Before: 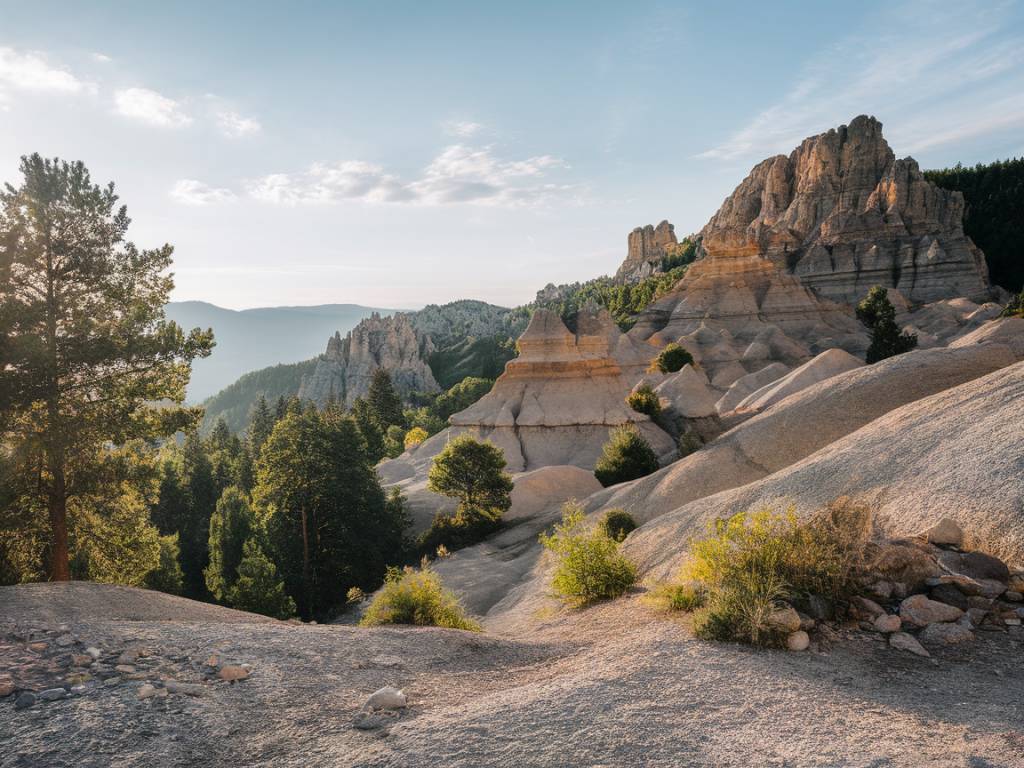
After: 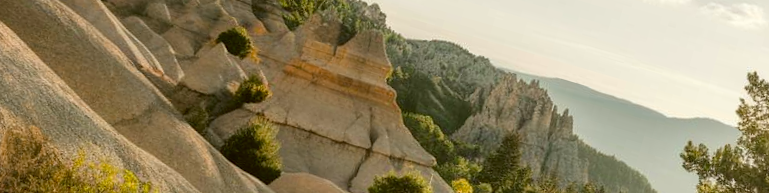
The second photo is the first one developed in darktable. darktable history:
crop and rotate: angle 16.12°, top 30.835%, bottom 35.653%
color correction: highlights a* -1.43, highlights b* 10.12, shadows a* 0.395, shadows b* 19.35
